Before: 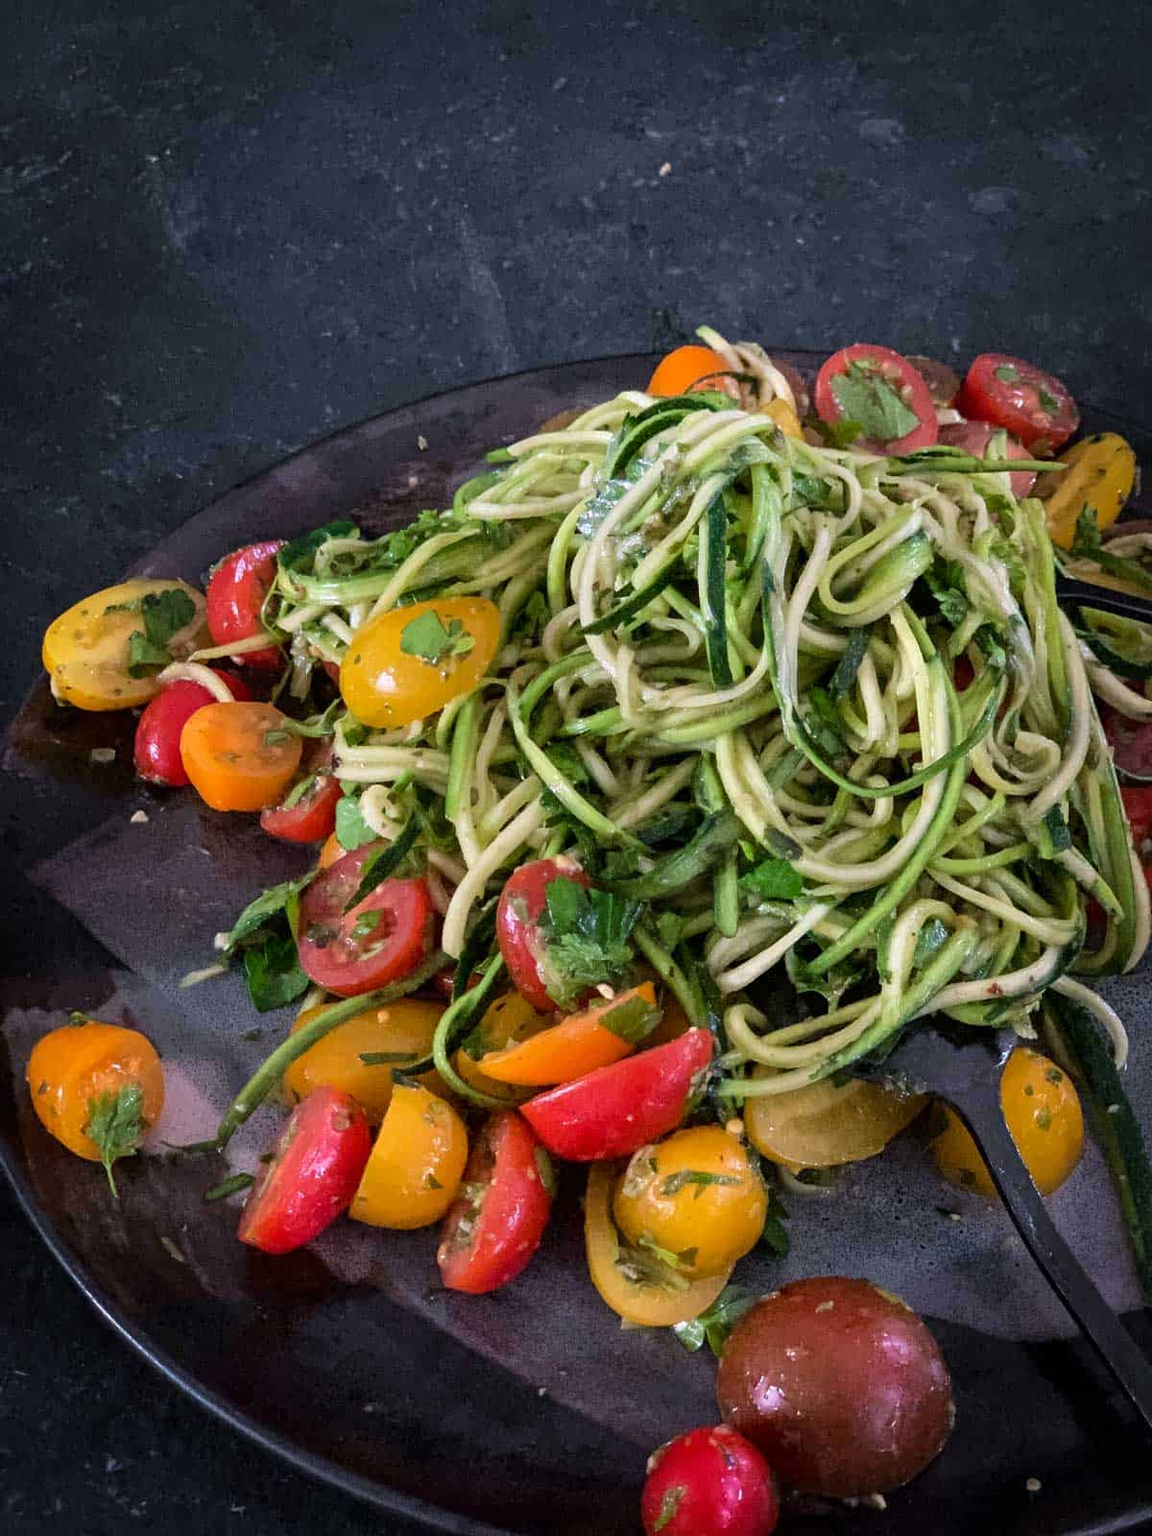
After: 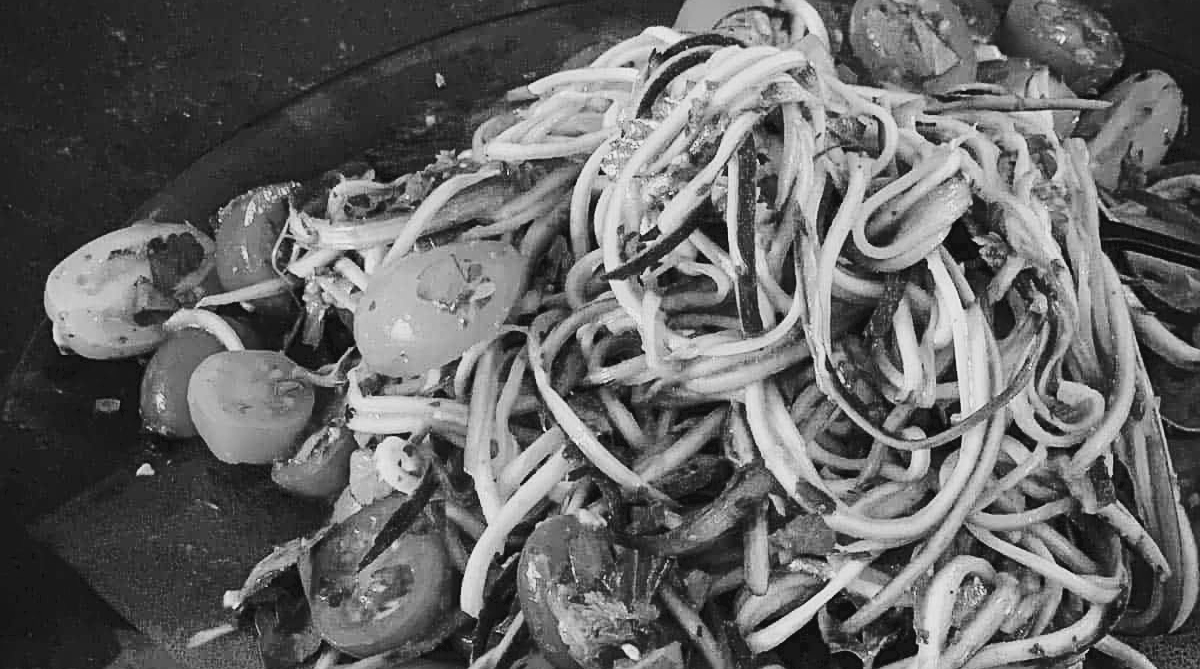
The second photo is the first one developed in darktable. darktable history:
tone curve: curves: ch0 [(0, 0) (0.003, 0.077) (0.011, 0.089) (0.025, 0.105) (0.044, 0.122) (0.069, 0.134) (0.1, 0.151) (0.136, 0.171) (0.177, 0.198) (0.224, 0.23) (0.277, 0.273) (0.335, 0.343) (0.399, 0.422) (0.468, 0.508) (0.543, 0.601) (0.623, 0.695) (0.709, 0.782) (0.801, 0.866) (0.898, 0.934) (1, 1)], preserve colors none
monochrome: on, module defaults
sharpen: on, module defaults
crop and rotate: top 23.84%, bottom 34.294%
filmic rgb: white relative exposure 3.9 EV, hardness 4.26
